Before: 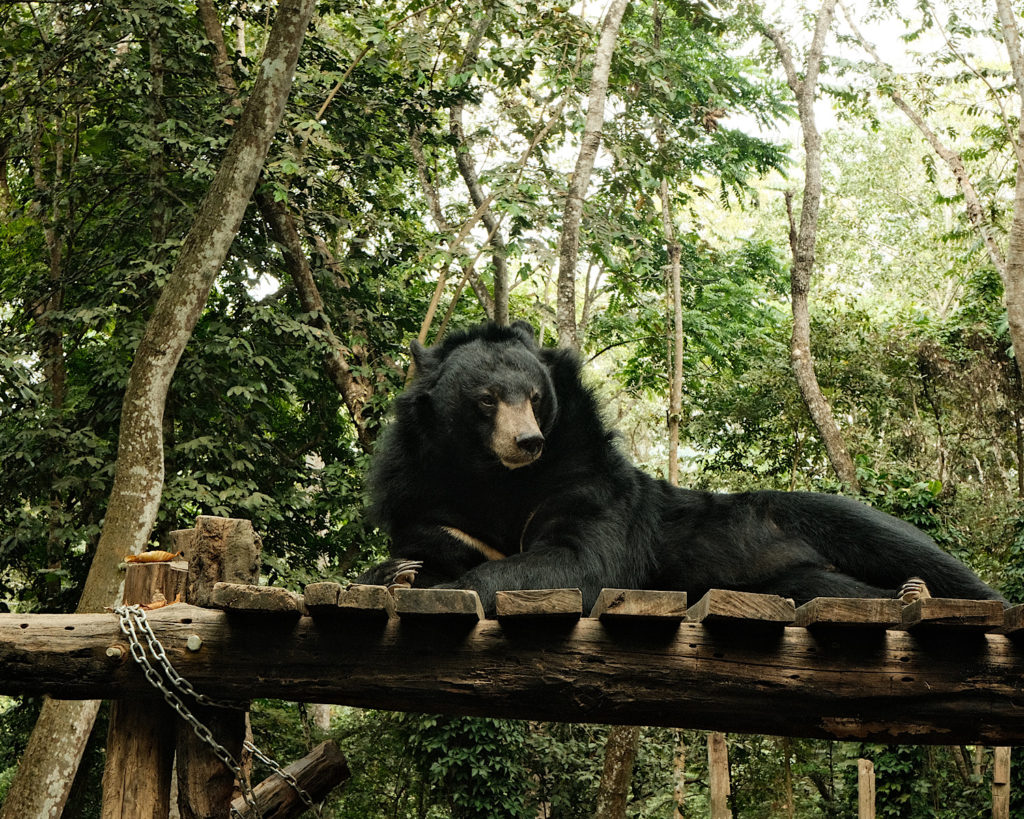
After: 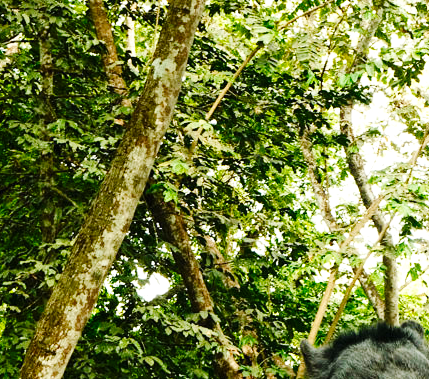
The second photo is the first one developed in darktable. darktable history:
base curve: curves: ch0 [(0, 0) (0.032, 0.025) (0.121, 0.166) (0.206, 0.329) (0.605, 0.79) (1, 1)], preserve colors none
crop and rotate: left 10.817%, top 0.062%, right 47.194%, bottom 53.626%
contrast brightness saturation: saturation 0.18
color balance rgb: perceptual saturation grading › global saturation 20%, perceptual saturation grading › highlights -25%, perceptual saturation grading › shadows 25%
exposure: black level correction 0, exposure 0.5 EV, compensate highlight preservation false
